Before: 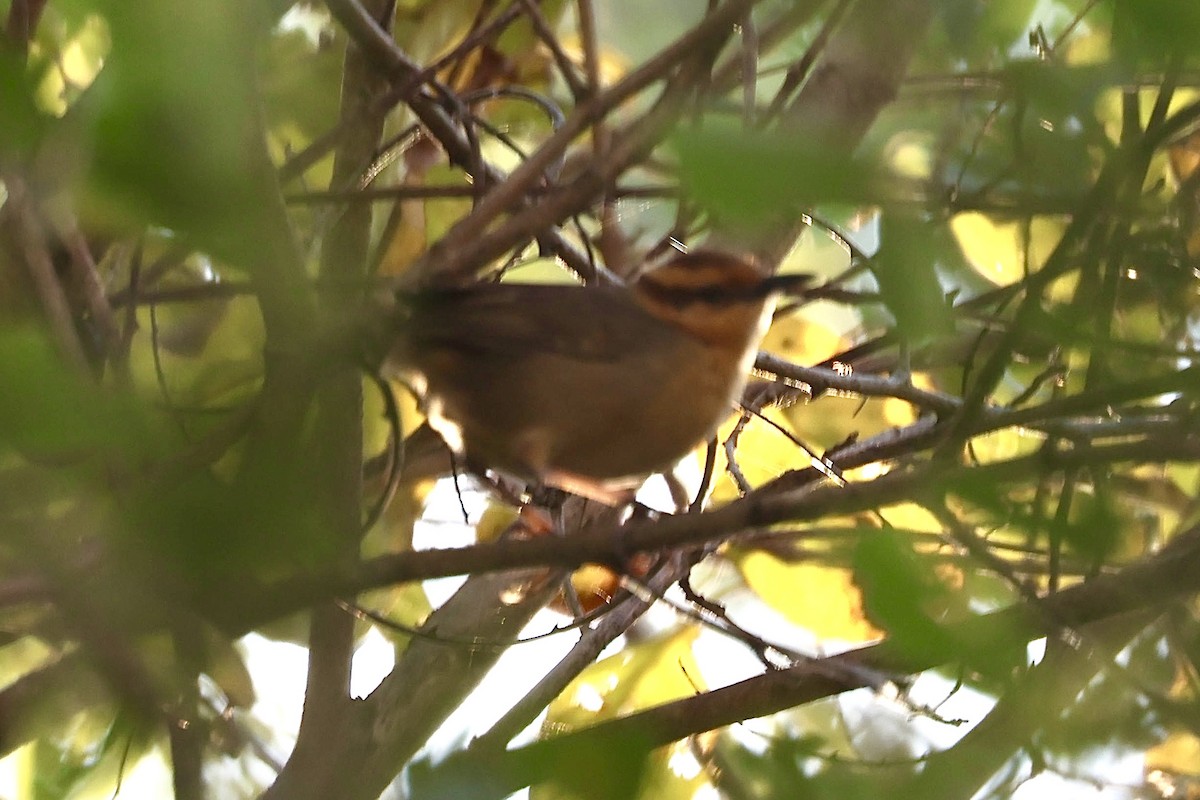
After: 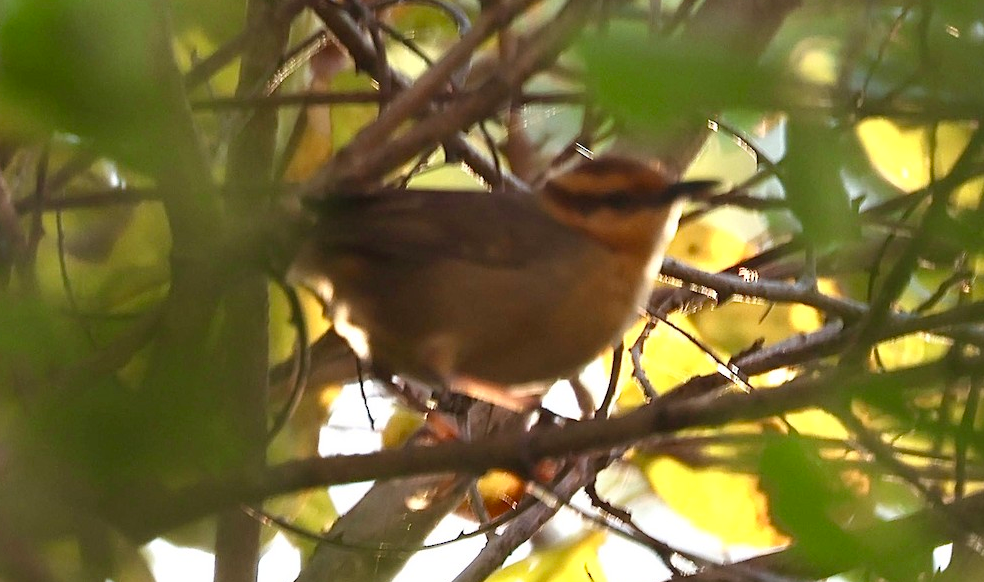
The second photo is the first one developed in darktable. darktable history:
crop: left 7.848%, top 11.79%, right 10.131%, bottom 15.408%
levels: mode automatic
color zones: curves: ch0 [(0.25, 0.5) (0.463, 0.627) (0.484, 0.637) (0.75, 0.5)]
